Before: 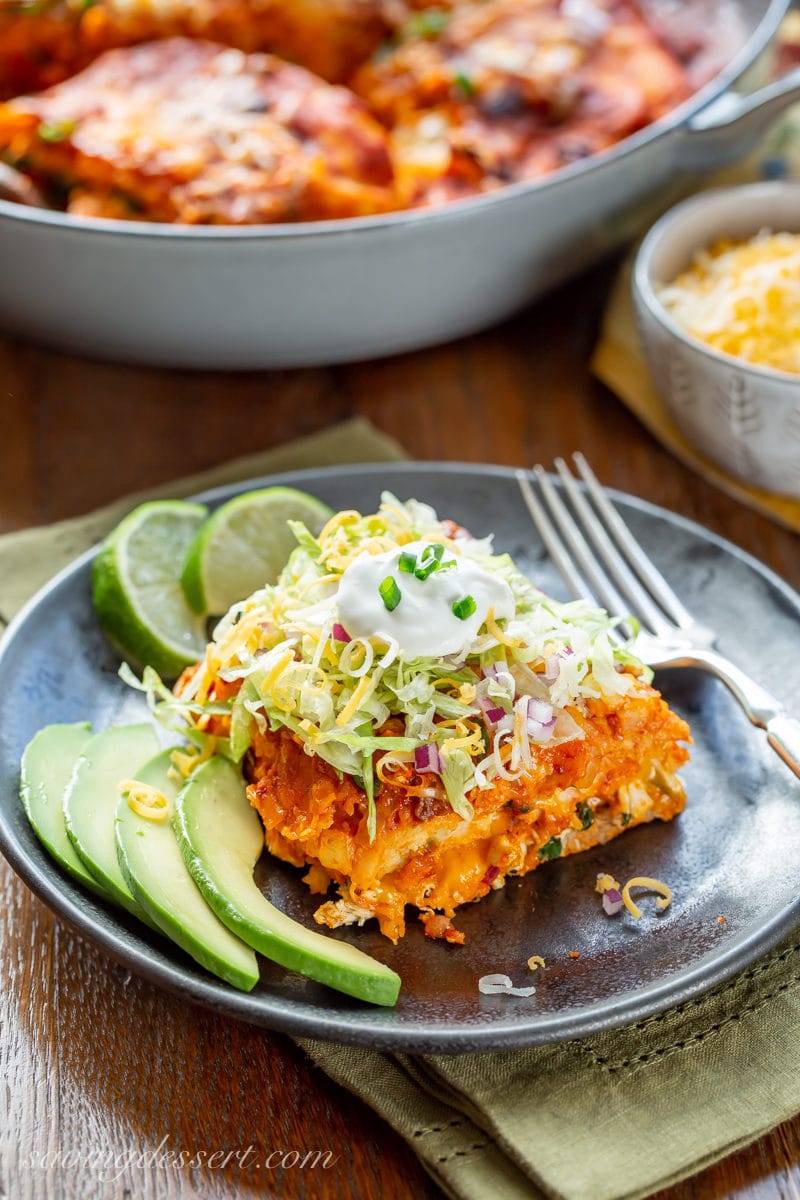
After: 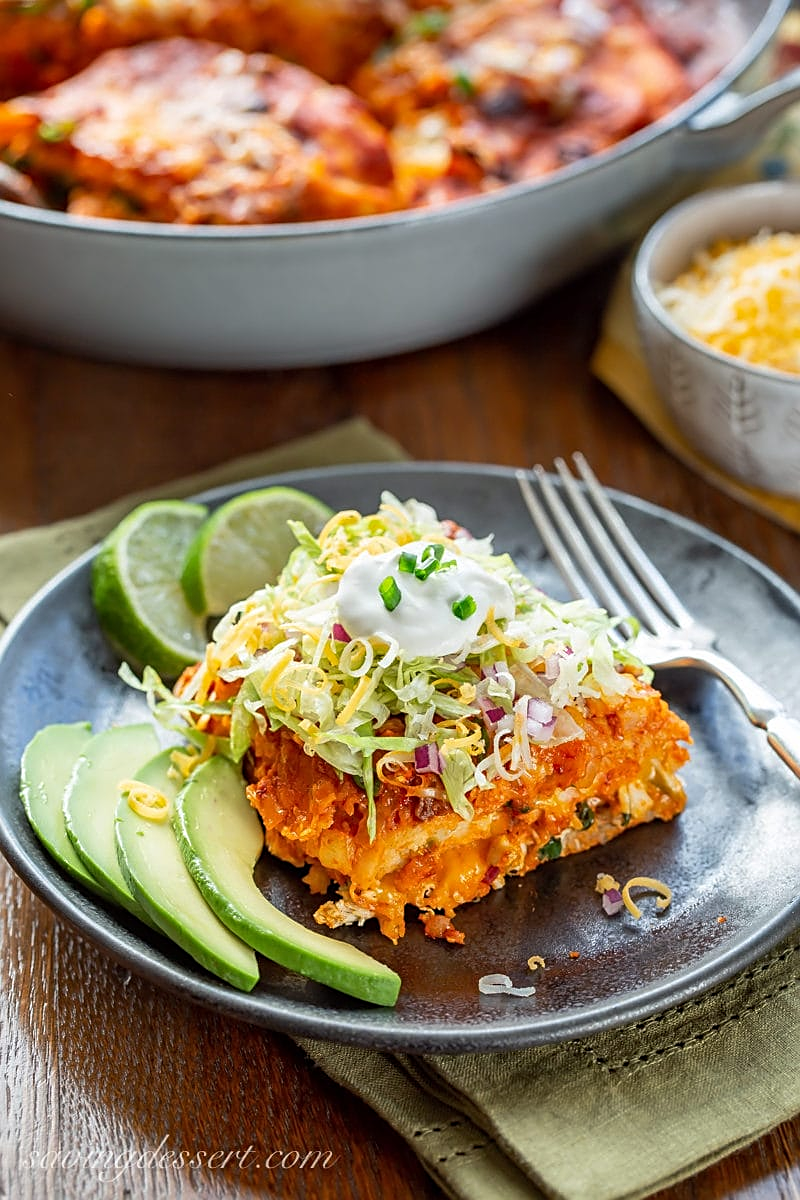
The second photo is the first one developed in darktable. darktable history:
sharpen: on, module defaults
base curve: curves: ch0 [(0, 0) (0.303, 0.277) (1, 1)], preserve colors none
